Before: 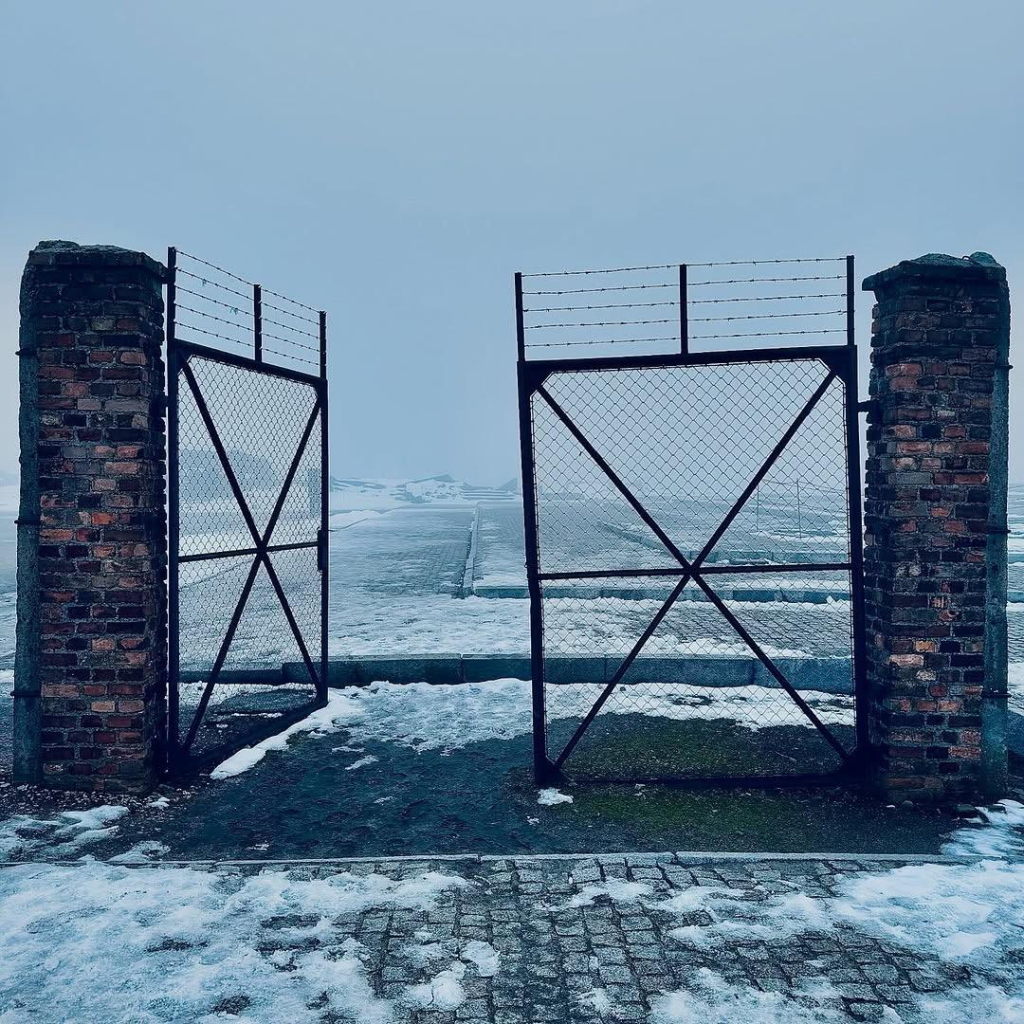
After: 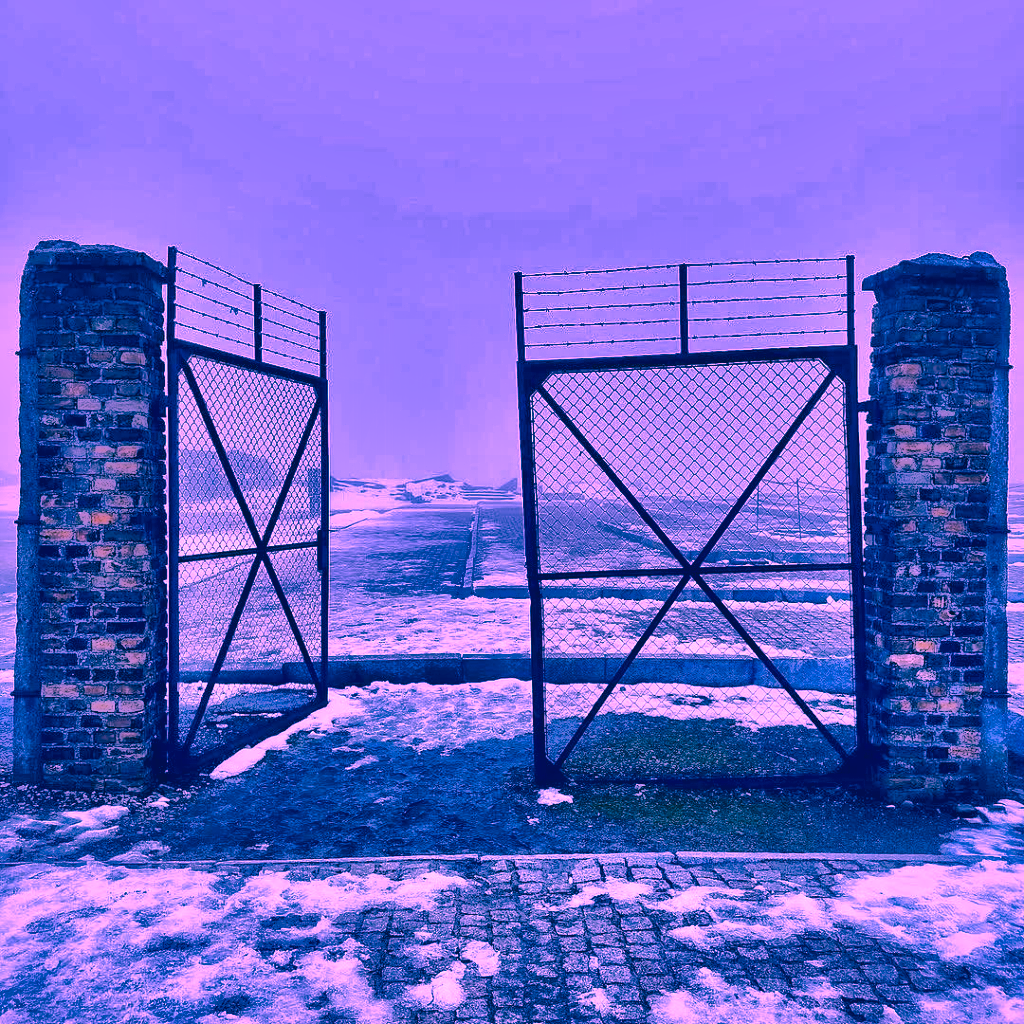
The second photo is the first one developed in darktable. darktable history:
local contrast: mode bilateral grid, contrast 25, coarseness 60, detail 151%, midtone range 0.2
tone mapping: contrast compression 1.5, spatial extent 10 | blend: blend mode average, opacity 100%; mask: uniform (no mask)
white balance: red 1.691, blue 2.219
color correction: highlights a* 1.83, highlights b* 34.02, shadows a* -36.68, shadows b* -5.48 | blend: blend mode normal, opacity 66%; mask: uniform (no mask)
contrast equalizer: y [[0.586, 0.584, 0.576, 0.565, 0.552, 0.539], [0.5 ×6], [0.97, 0.959, 0.919, 0.859, 0.789, 0.717], [0 ×6], [0 ×6]]
shadows and highlights: shadows 60, highlights -60.23, soften with gaussian
